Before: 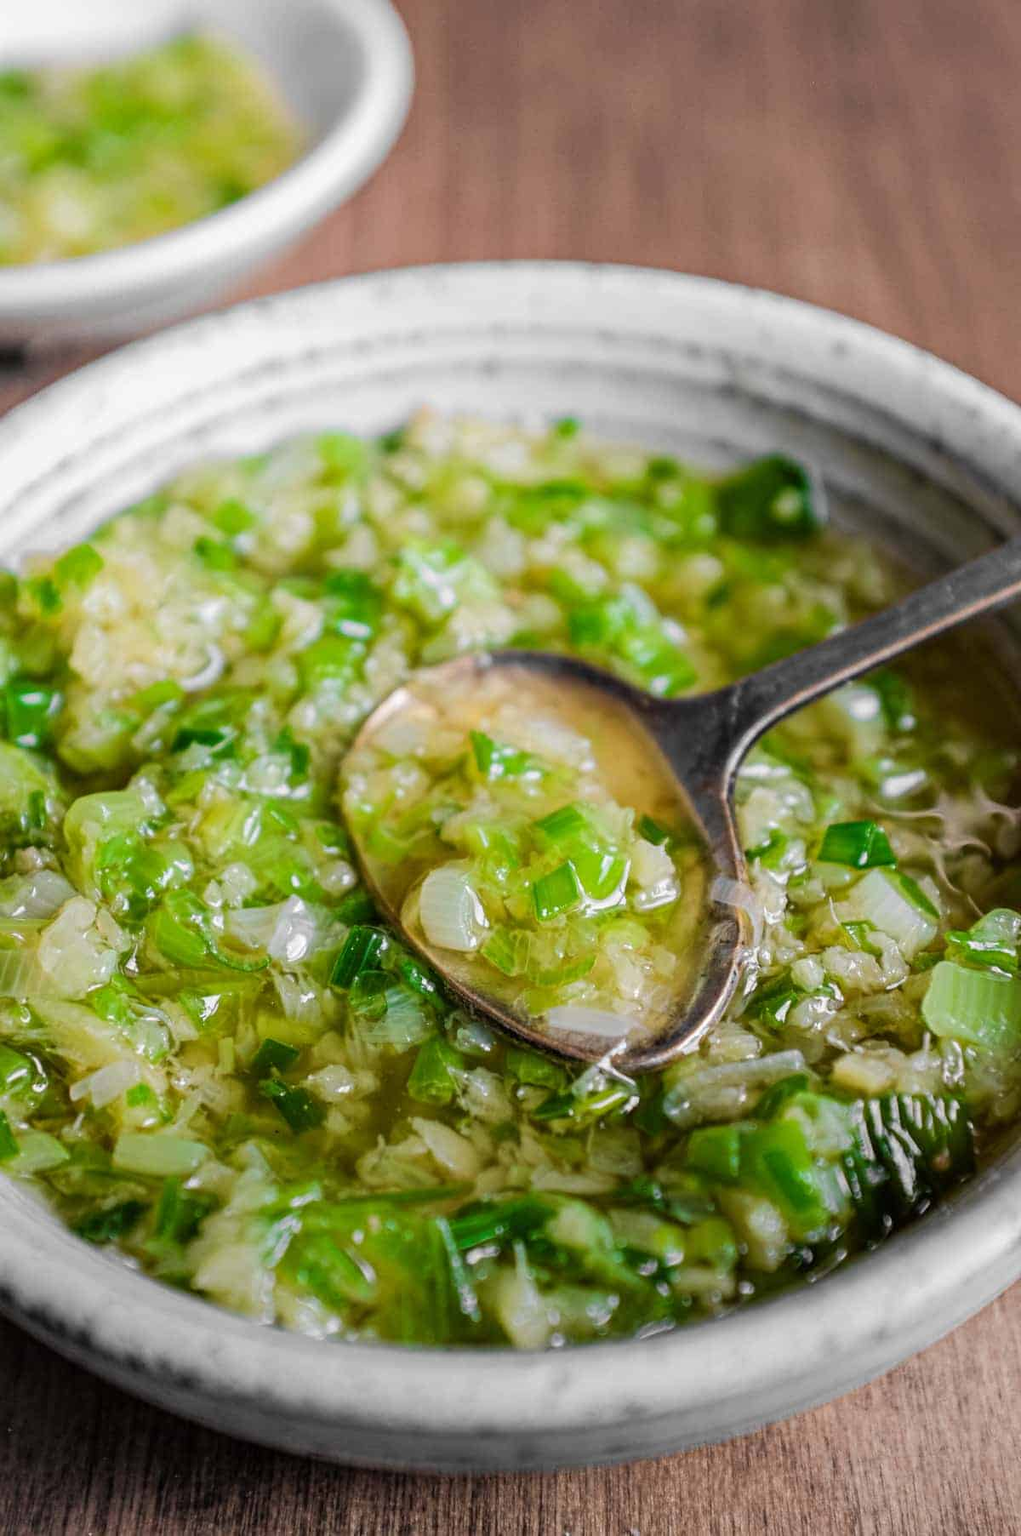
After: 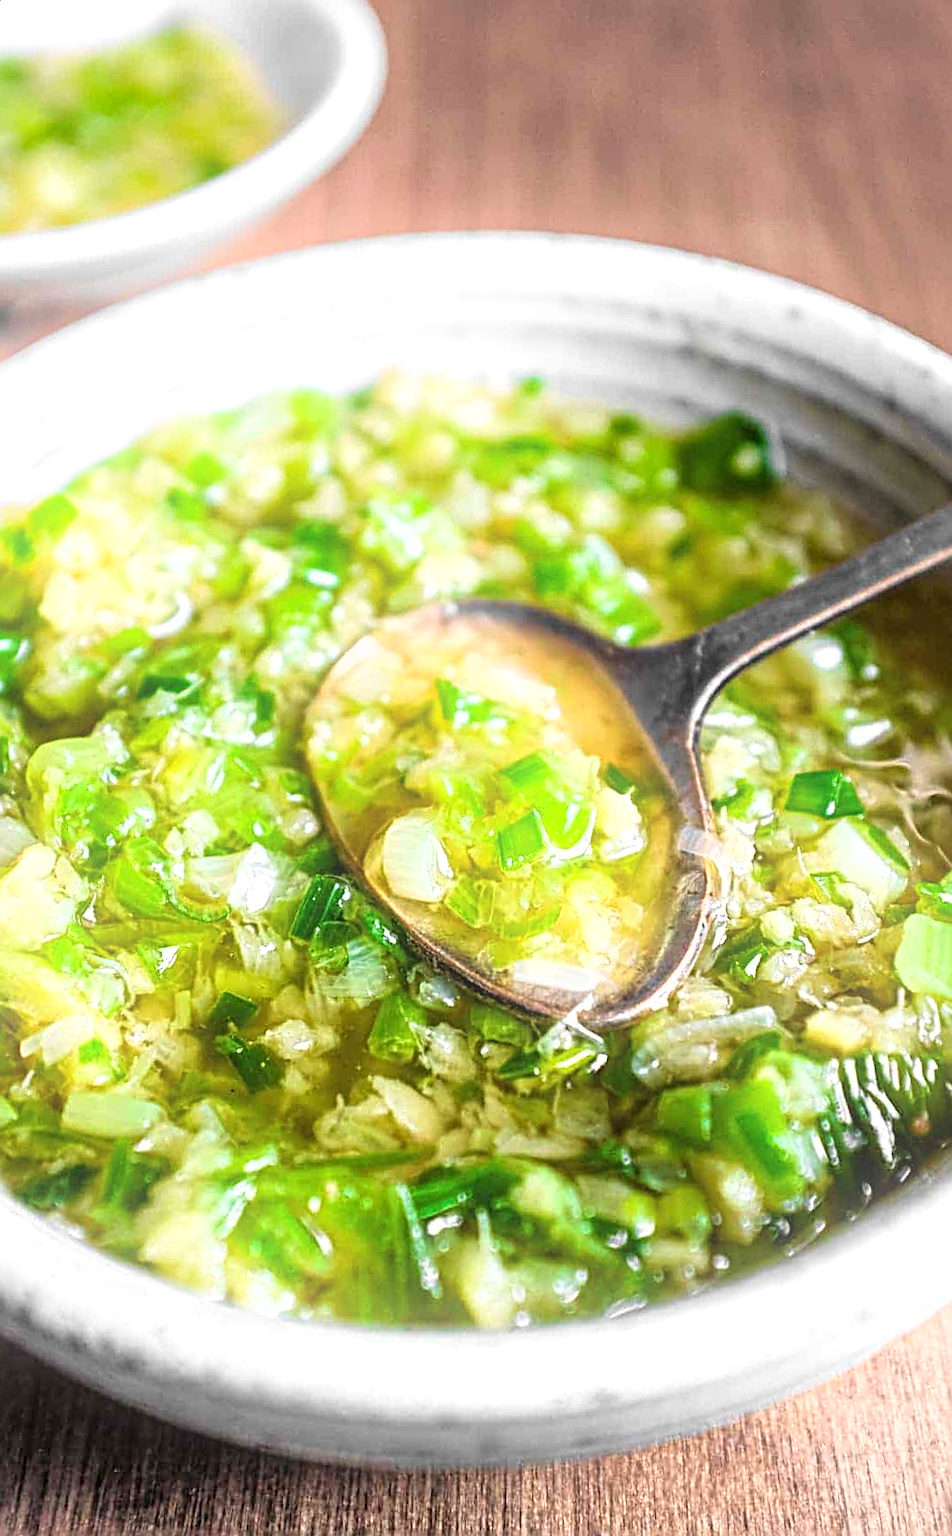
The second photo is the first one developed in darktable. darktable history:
bloom: size 15%, threshold 97%, strength 7%
rotate and perspective: rotation 0.215°, lens shift (vertical) -0.139, crop left 0.069, crop right 0.939, crop top 0.002, crop bottom 0.996
sharpen: radius 2.676, amount 0.669
shadows and highlights: shadows 29.61, highlights -30.47, low approximation 0.01, soften with gaussian
graduated density: on, module defaults
exposure: black level correction 0, exposure 1.2 EV, compensate exposure bias true, compensate highlight preservation false
